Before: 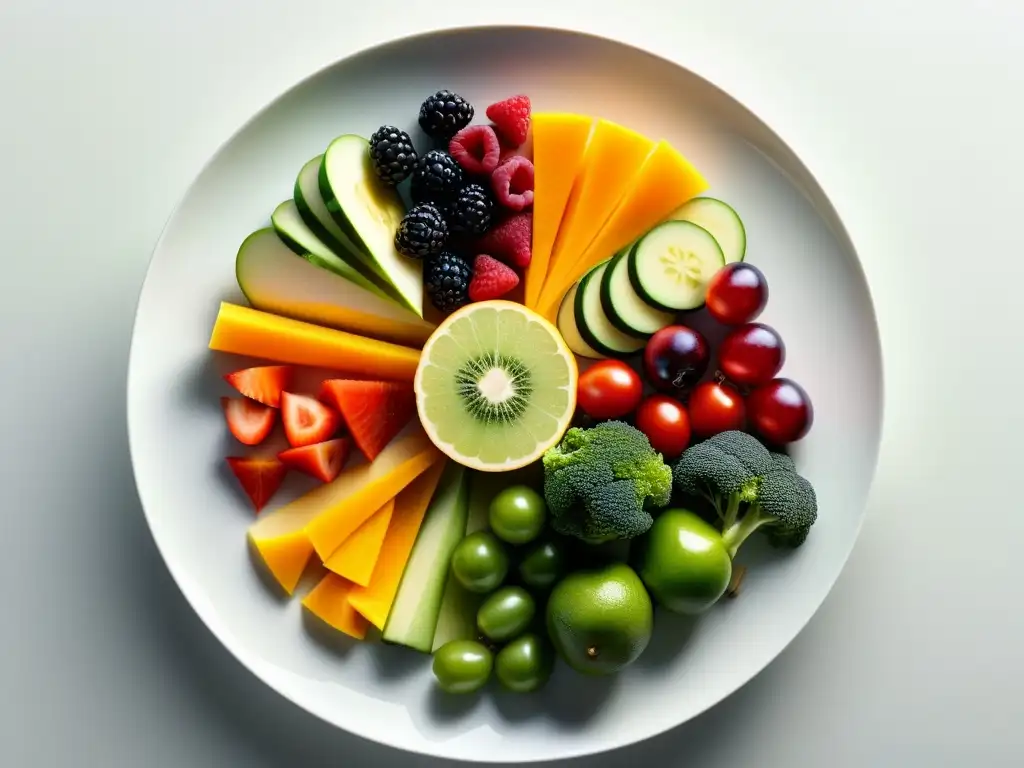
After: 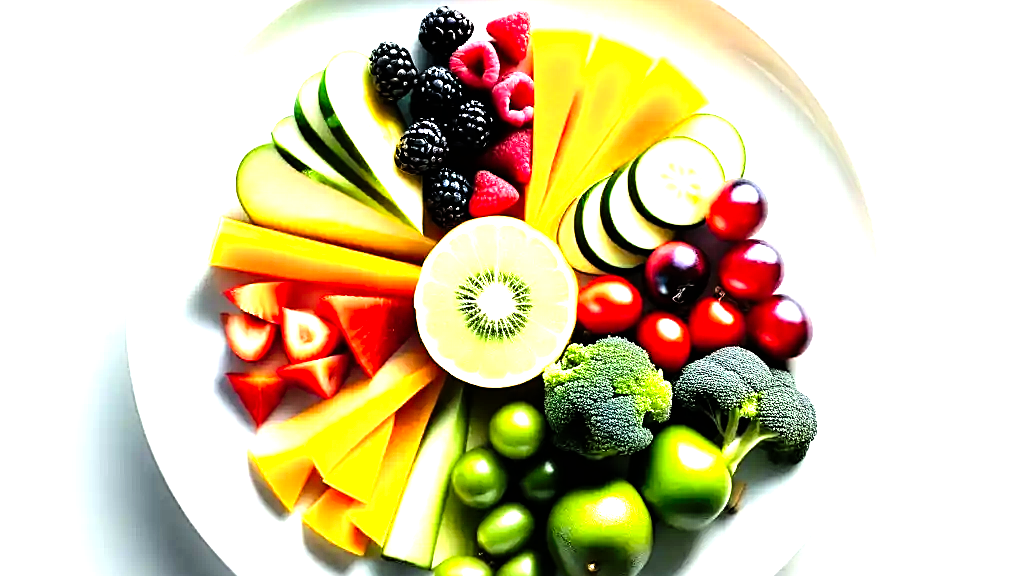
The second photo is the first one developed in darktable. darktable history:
filmic rgb: black relative exposure -7.65 EV, white relative exposure 4.56 EV, hardness 3.61
crop: top 11.045%, bottom 13.943%
levels: levels [0, 0.281, 0.562]
exposure: compensate highlight preservation false
sharpen: on, module defaults
